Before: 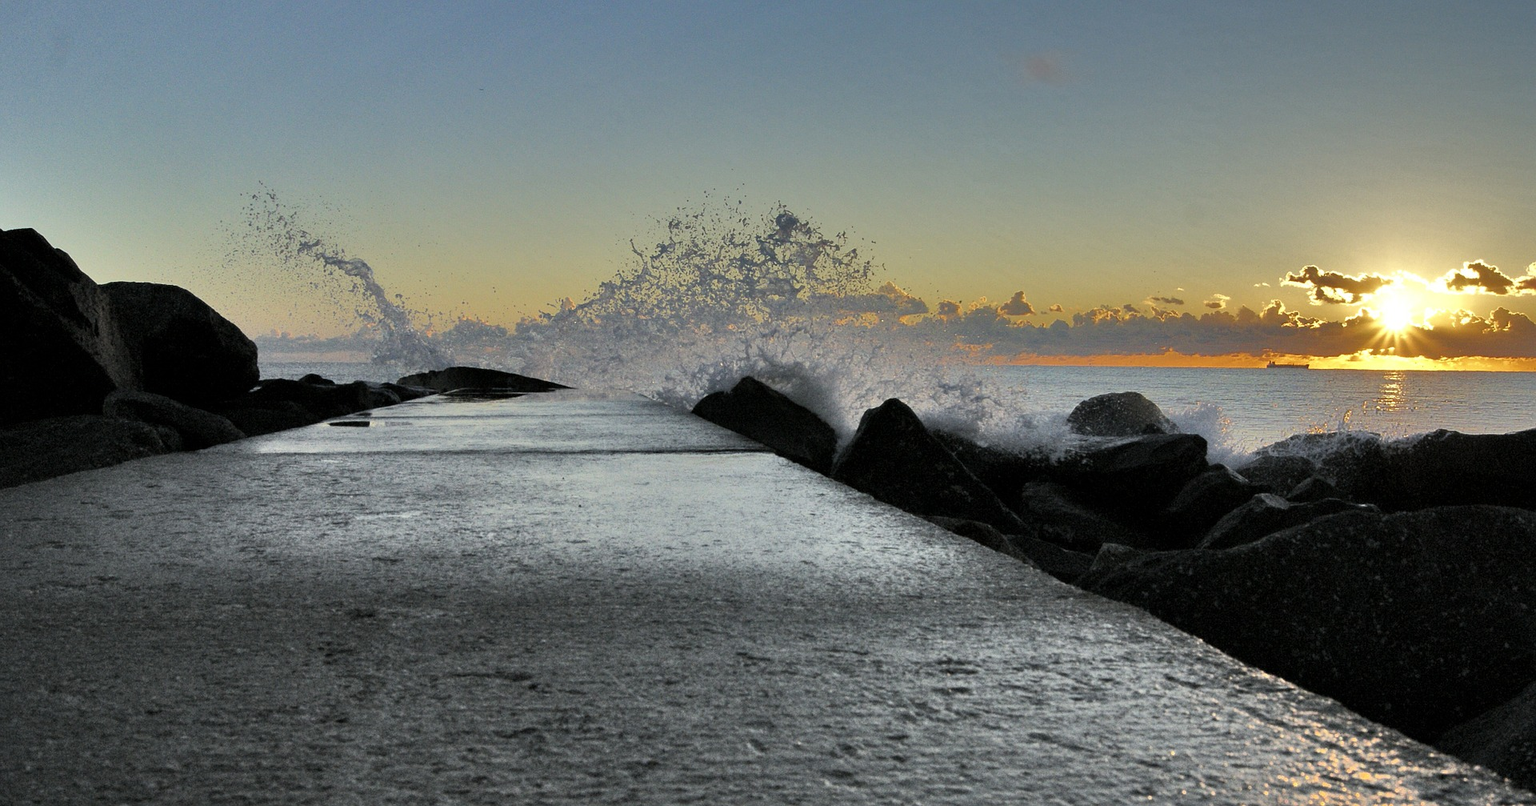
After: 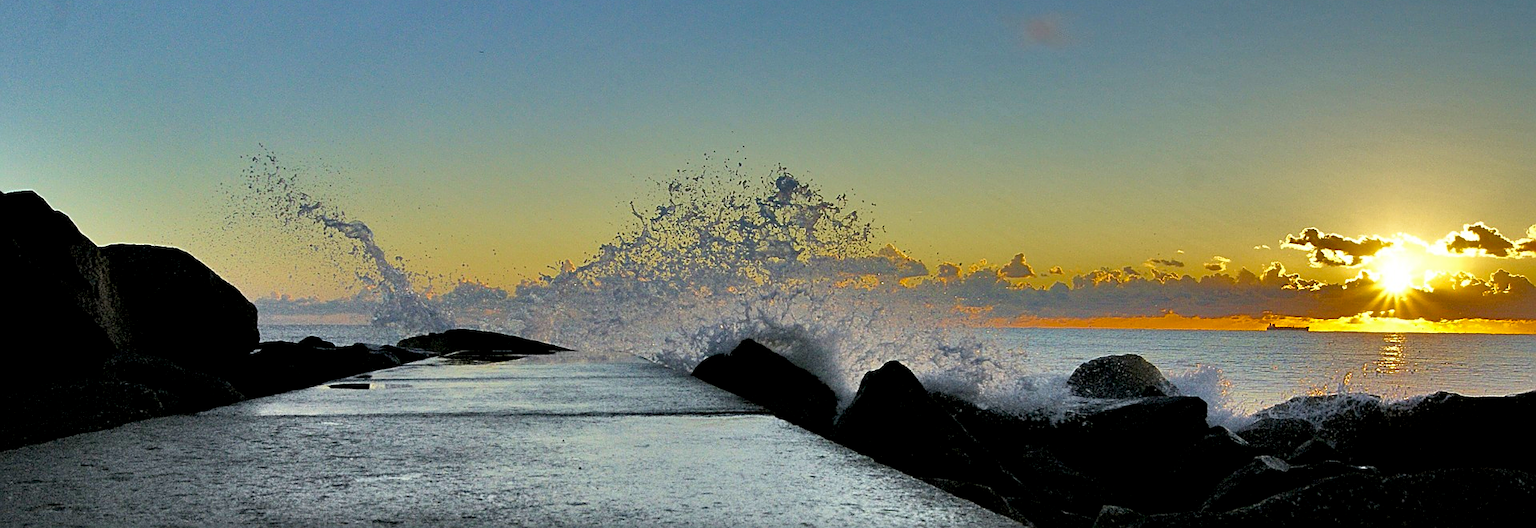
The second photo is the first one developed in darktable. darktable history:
crop and rotate: top 4.848%, bottom 29.503%
exposure: black level correction 0.011, compensate highlight preservation false
color balance rgb: perceptual saturation grading › global saturation 34.05%, global vibrance 5.56%
sharpen: on, module defaults
velvia: on, module defaults
